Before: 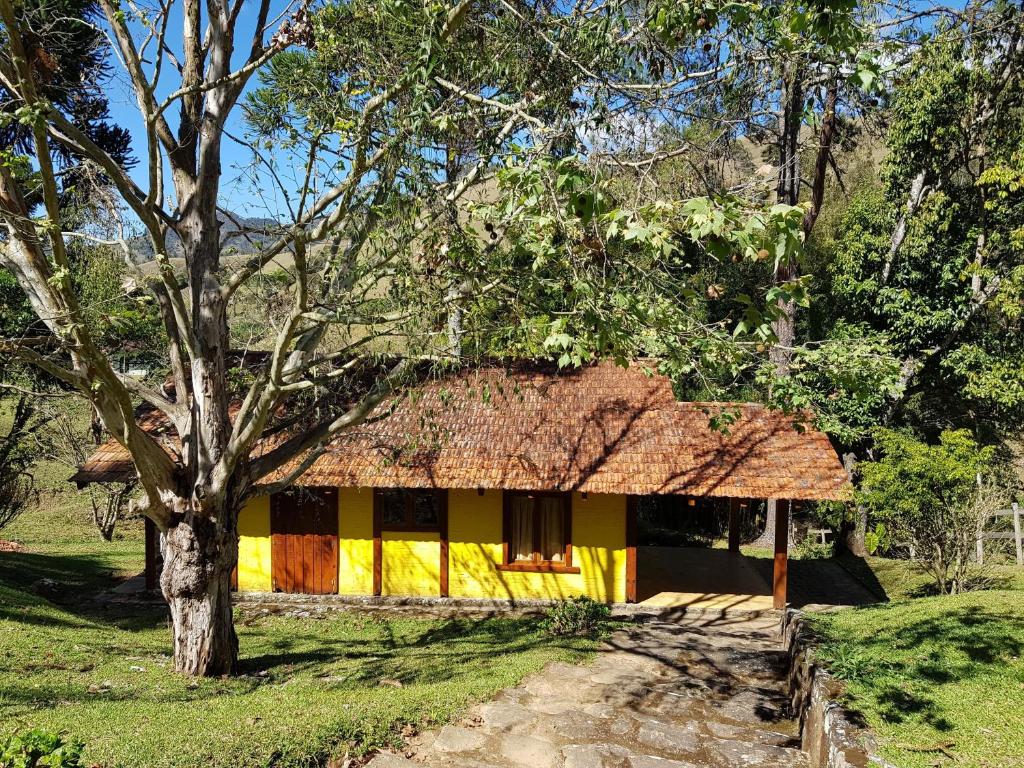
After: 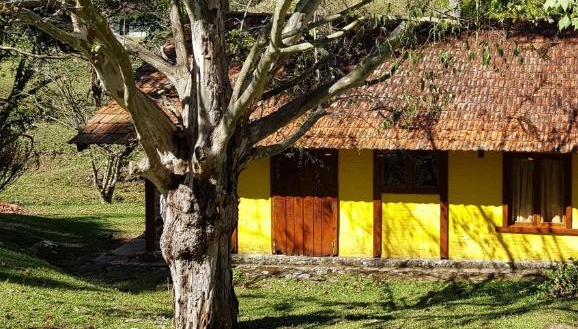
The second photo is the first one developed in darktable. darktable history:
crop: top 44.084%, right 43.483%, bottom 13.015%
